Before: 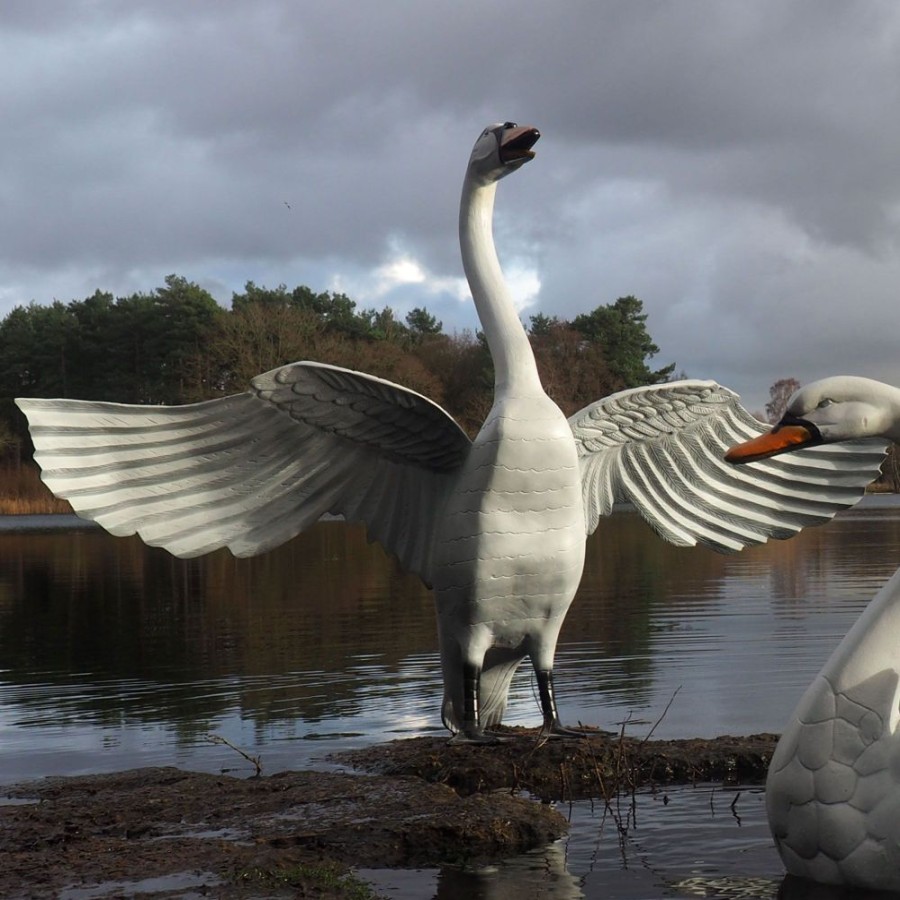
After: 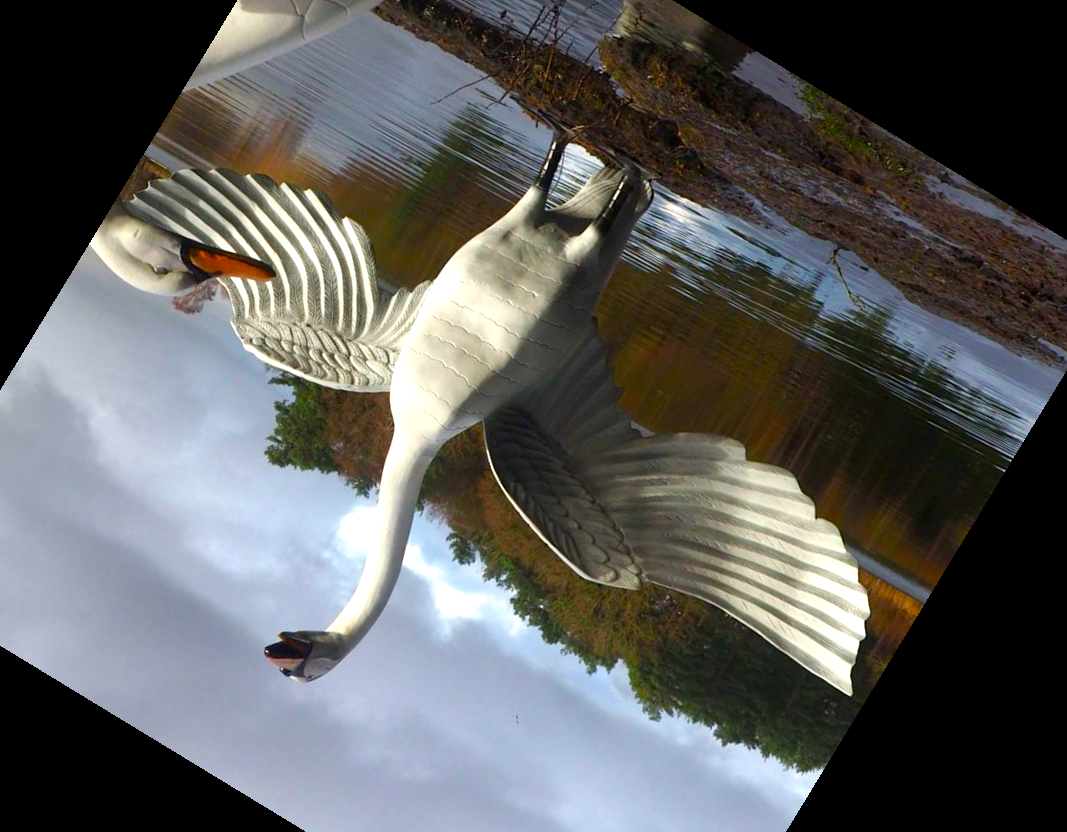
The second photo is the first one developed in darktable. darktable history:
color balance rgb: linear chroma grading › shadows -2.2%, linear chroma grading › highlights -15%, linear chroma grading › global chroma -10%, linear chroma grading › mid-tones -10%, perceptual saturation grading › global saturation 45%, perceptual saturation grading › highlights -50%, perceptual saturation grading › shadows 30%, perceptual brilliance grading › global brilliance 18%, global vibrance 45%
crop and rotate: angle 148.68°, left 9.111%, top 15.603%, right 4.588%, bottom 17.041%
